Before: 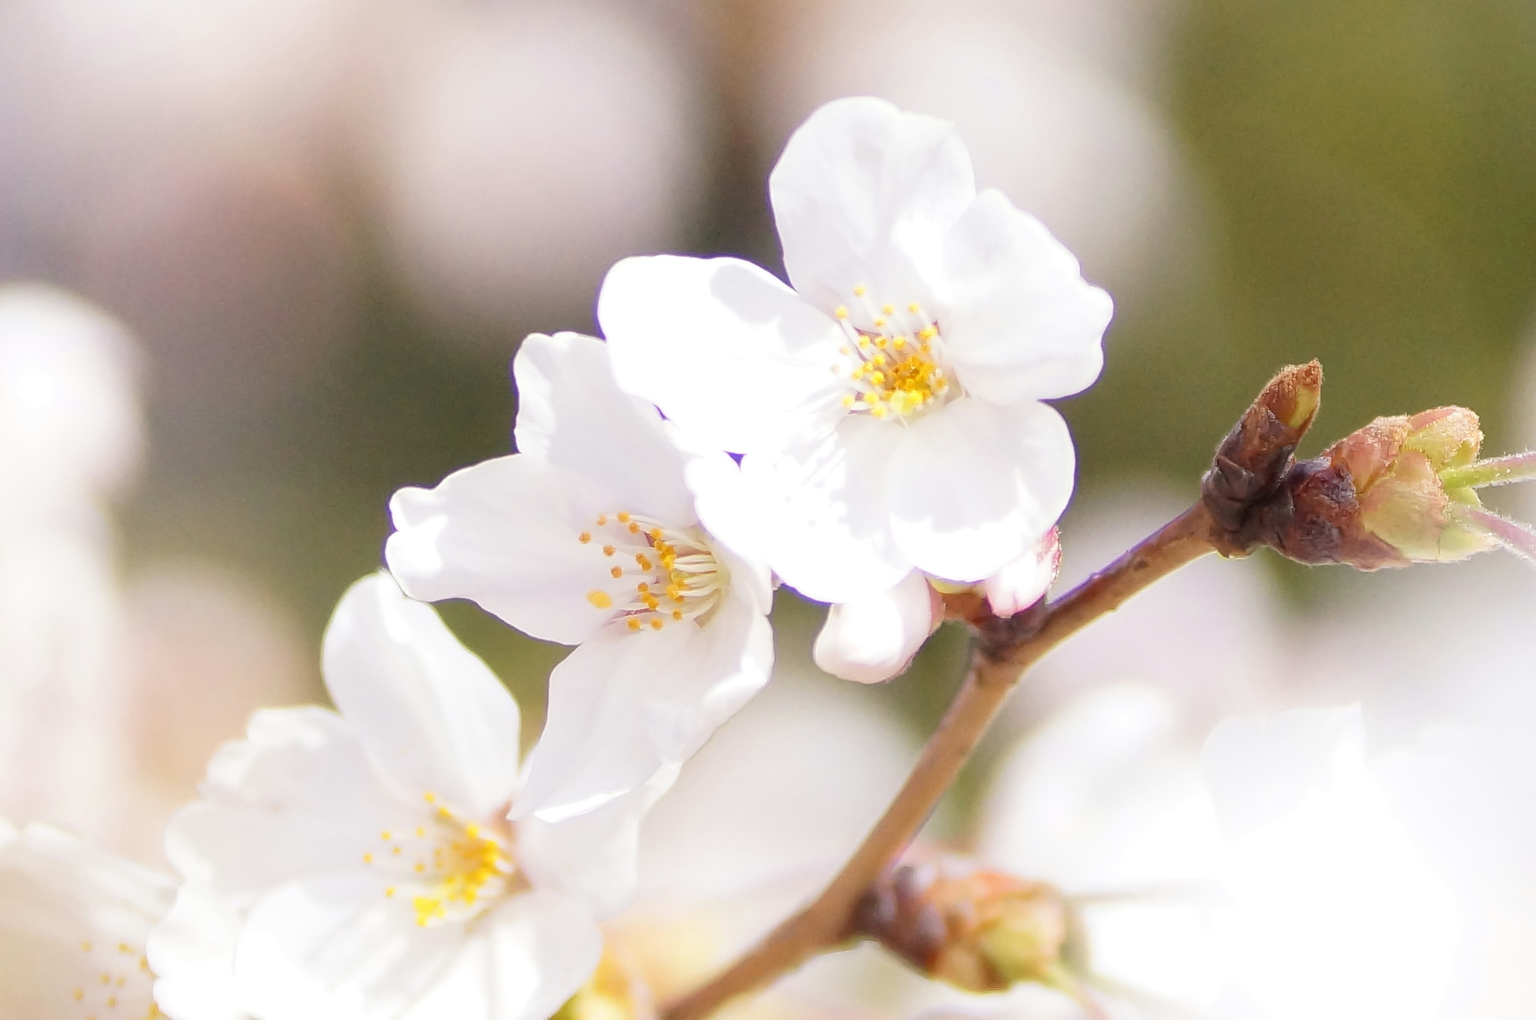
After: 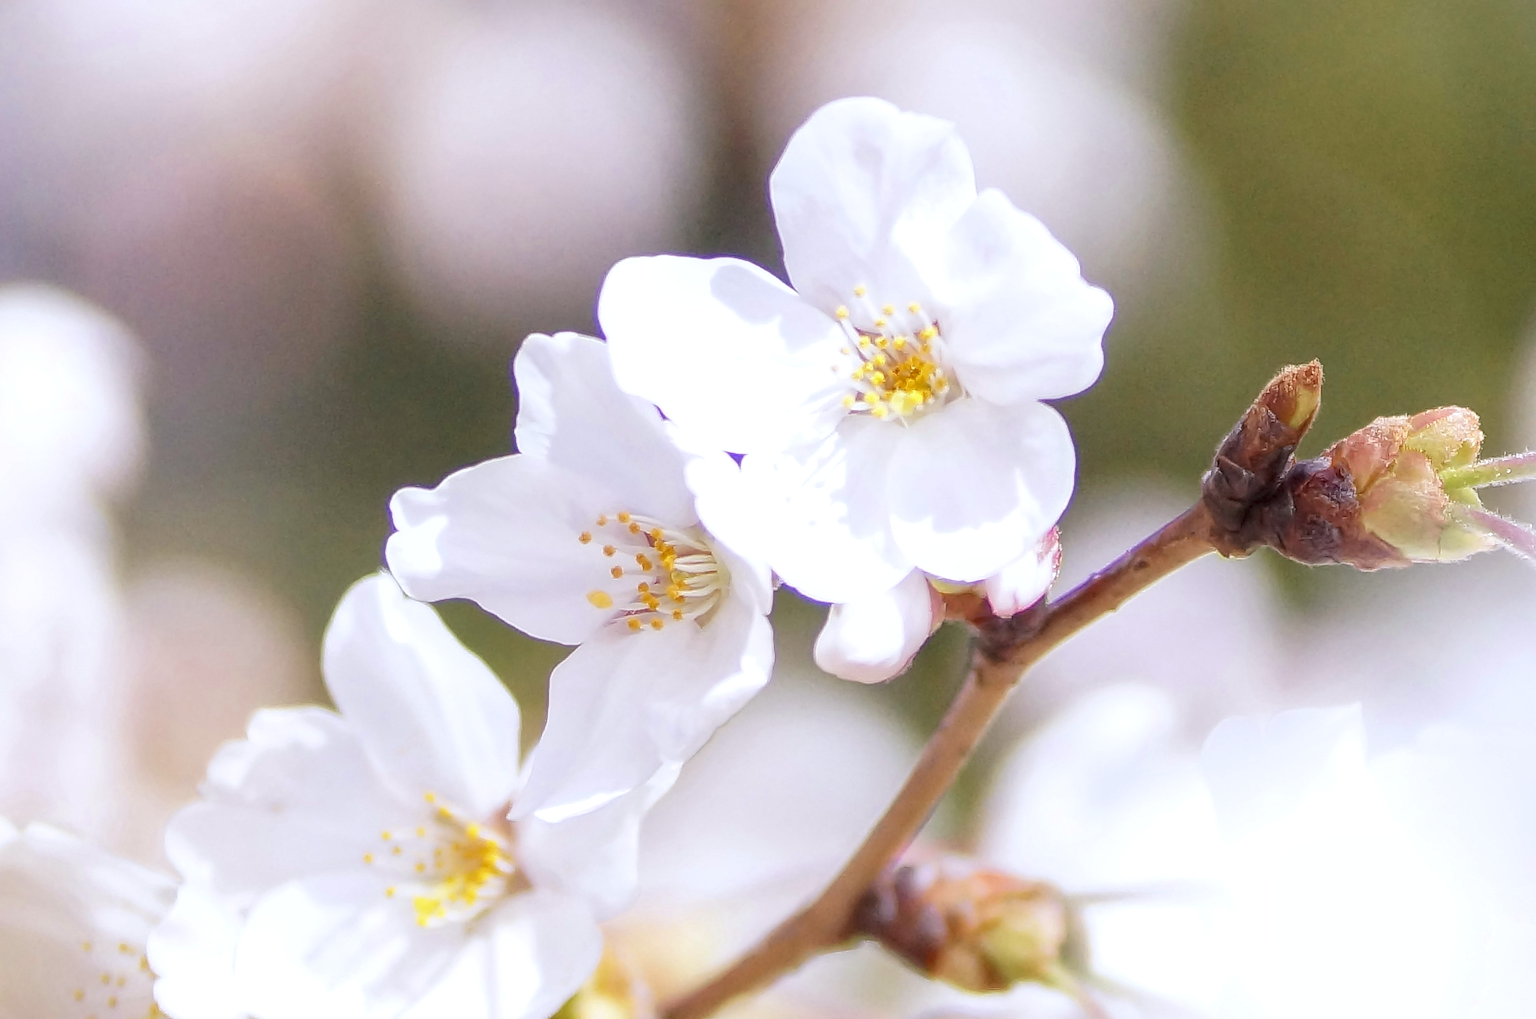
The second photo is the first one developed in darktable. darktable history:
shadows and highlights: shadows 25, highlights -25
color calibration: illuminant as shot in camera, x 0.358, y 0.373, temperature 4628.91 K
sharpen: radius 1.864, amount 0.398, threshold 1.271
local contrast: on, module defaults
